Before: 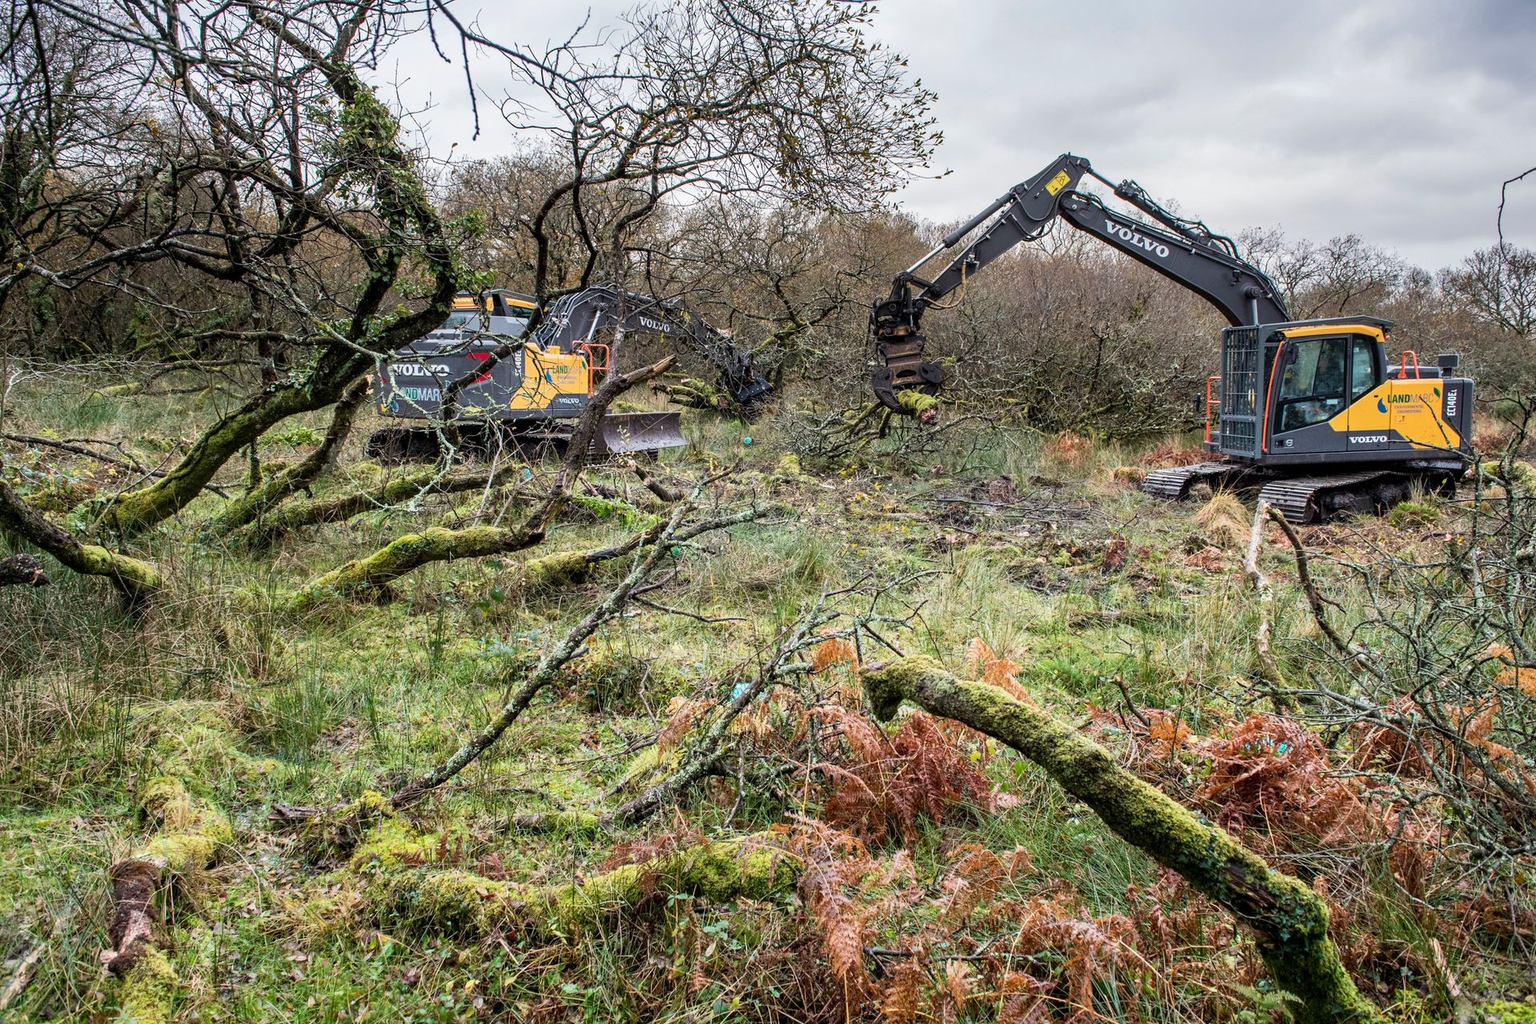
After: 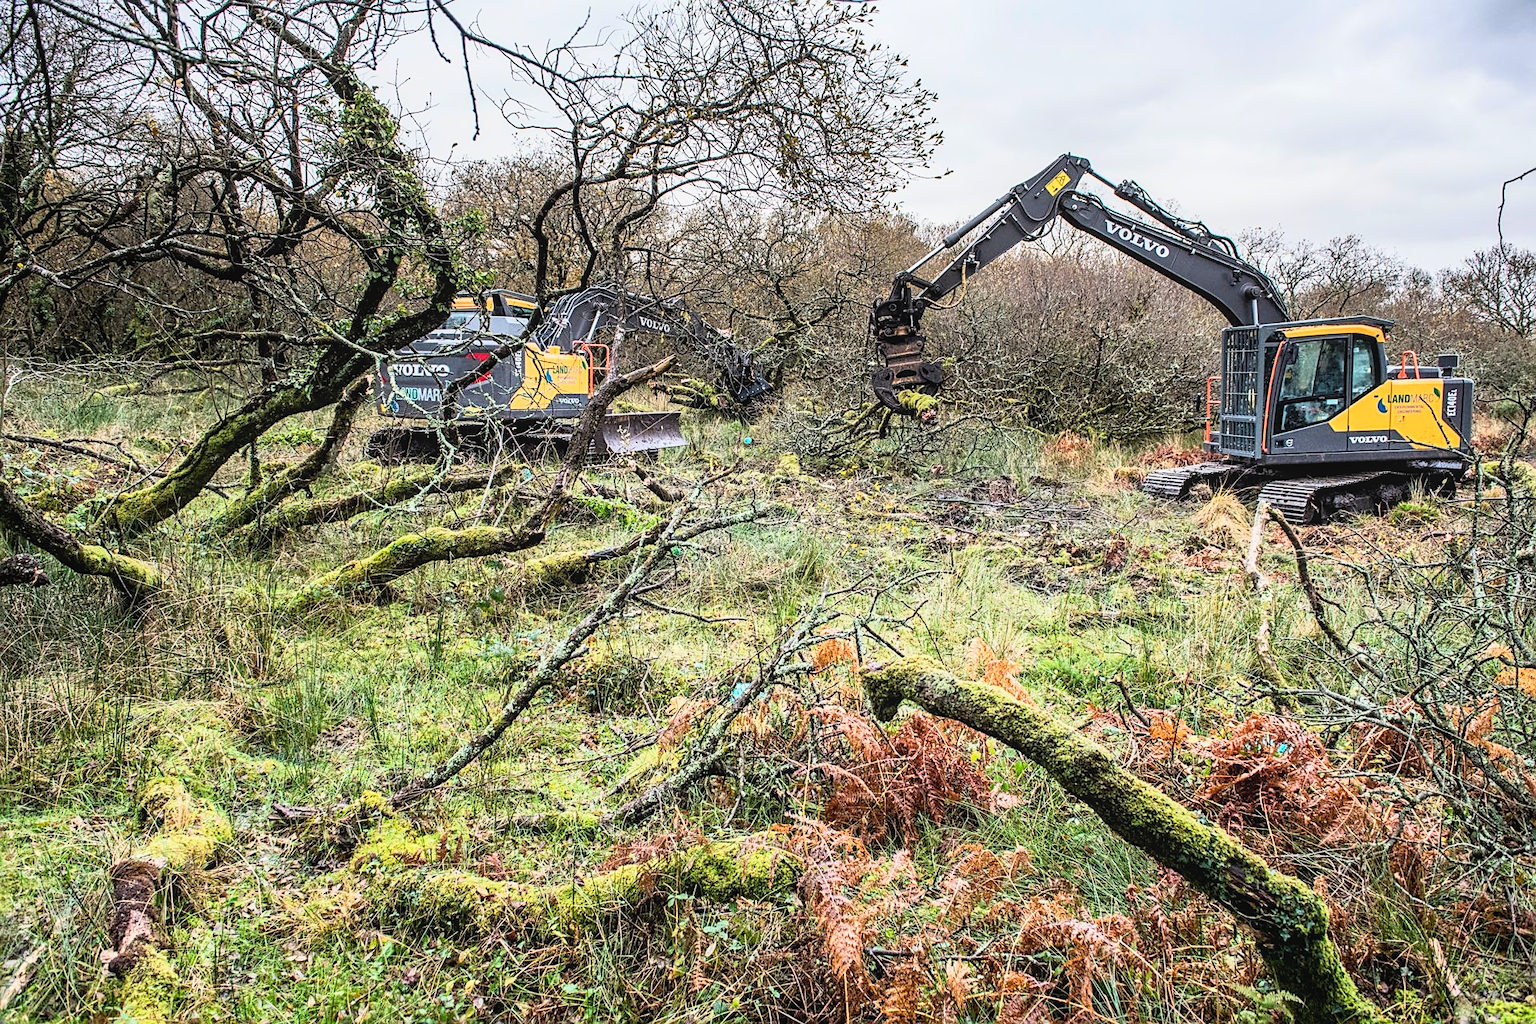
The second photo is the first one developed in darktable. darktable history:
sharpen: on, module defaults
exposure: compensate exposure bias true, compensate highlight preservation false
local contrast: detail 110%
base curve: curves: ch0 [(0, 0) (0.005, 0.002) (0.193, 0.295) (0.399, 0.664) (0.75, 0.928) (1, 1)]
